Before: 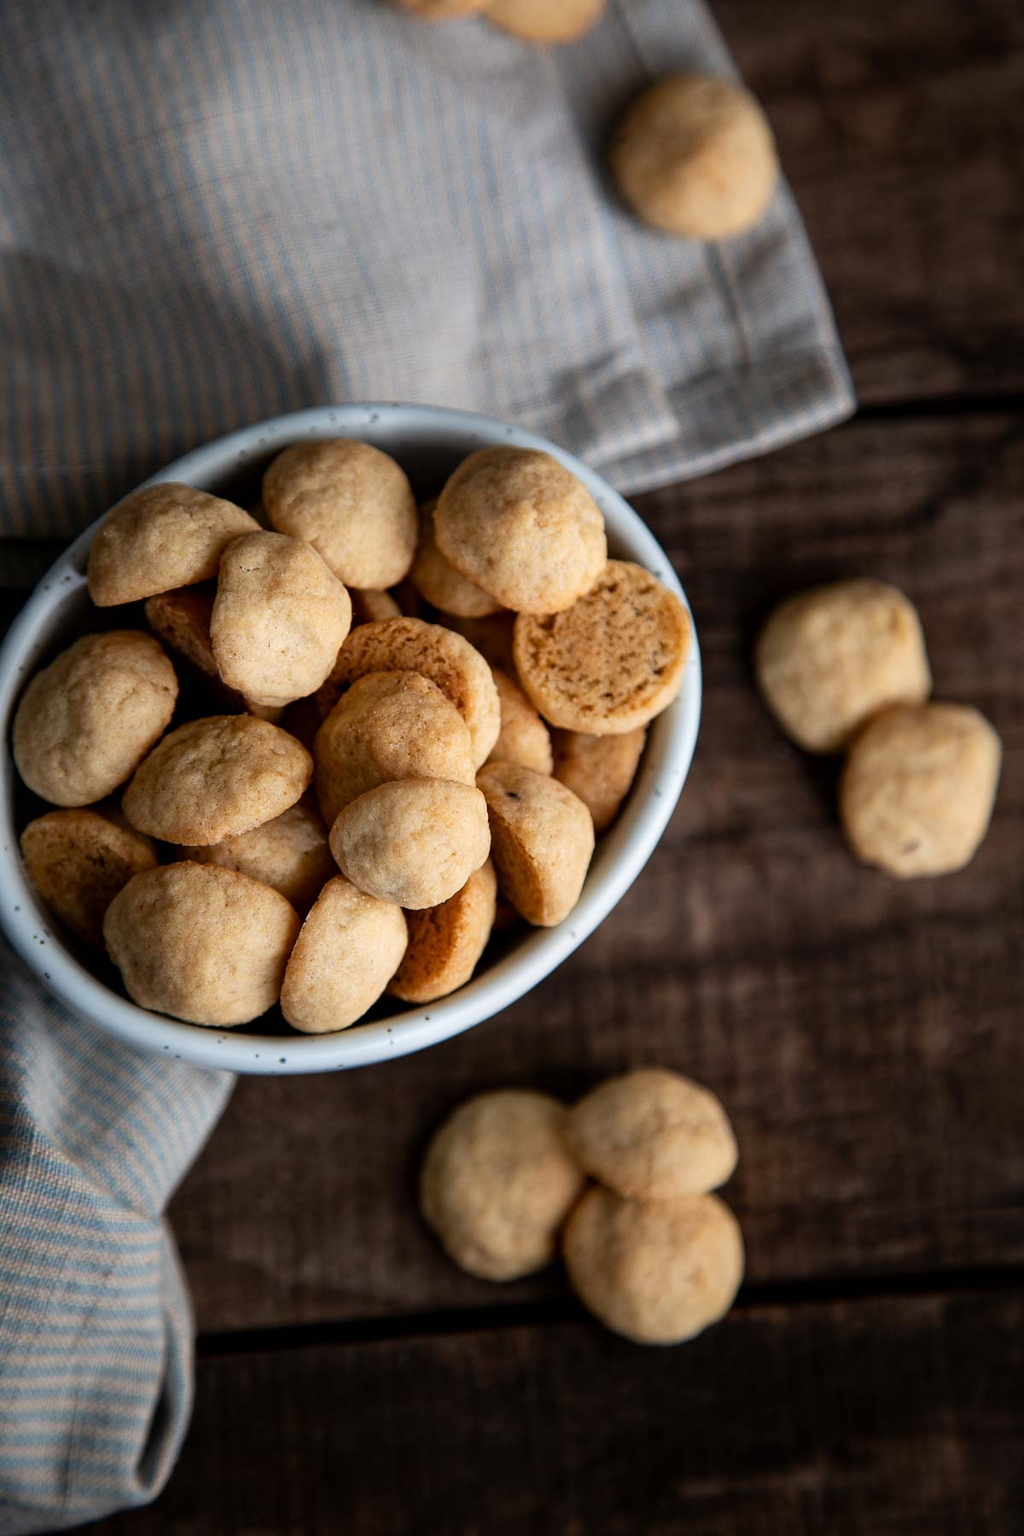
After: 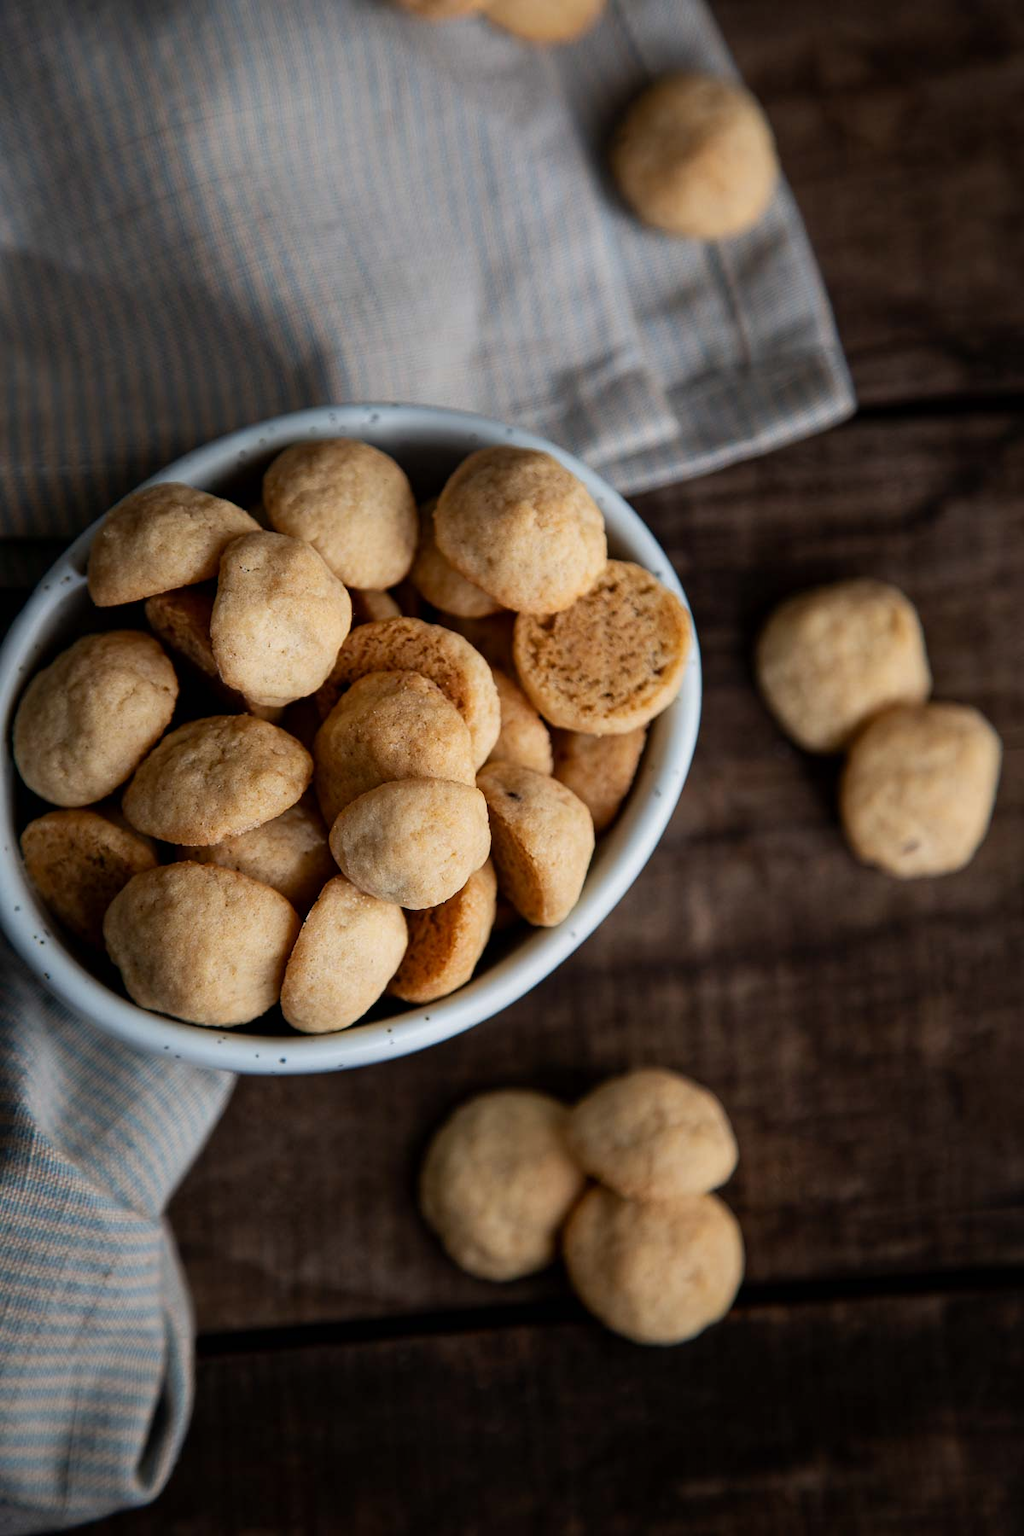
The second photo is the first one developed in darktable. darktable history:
exposure: exposure -0.216 EV, compensate highlight preservation false
